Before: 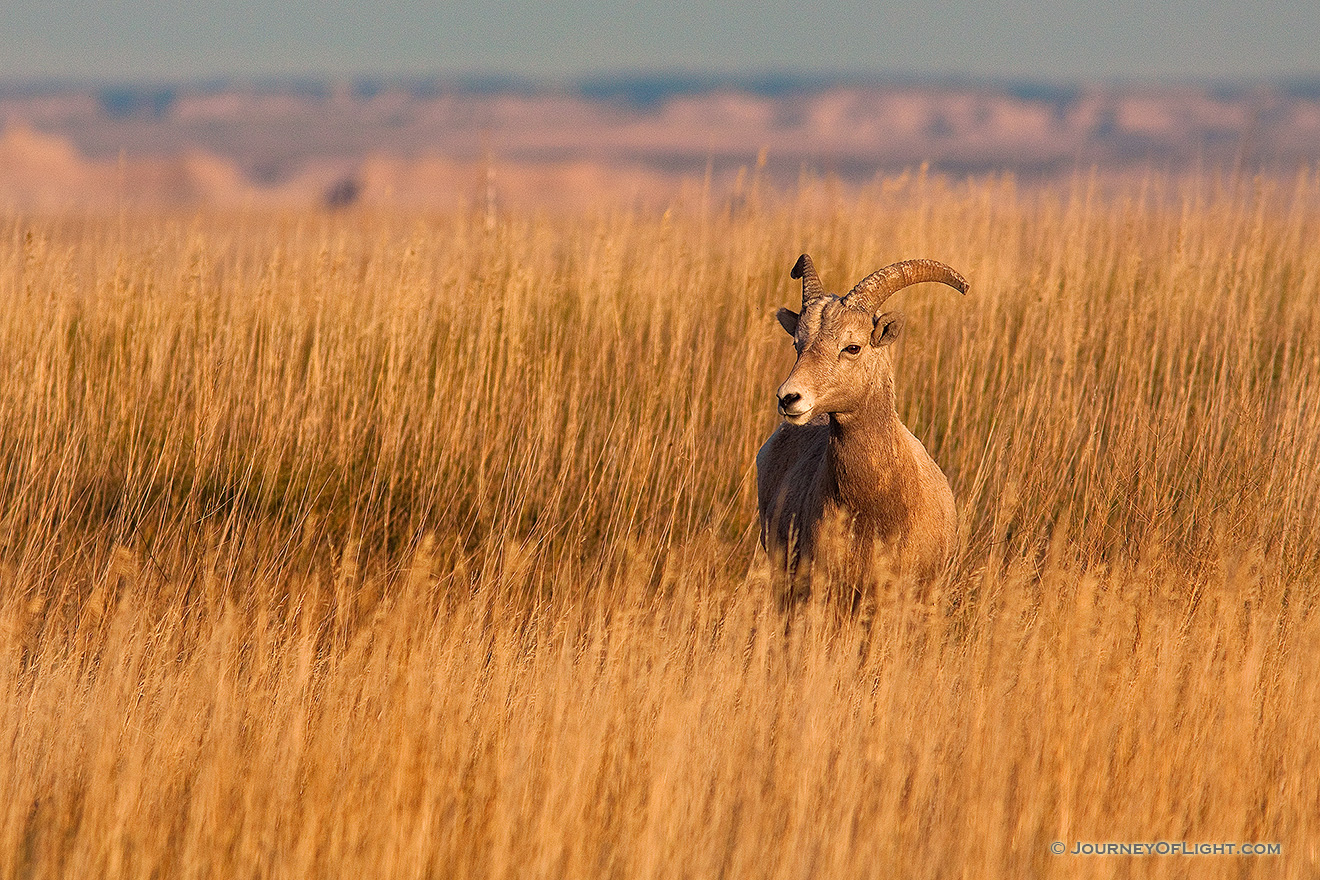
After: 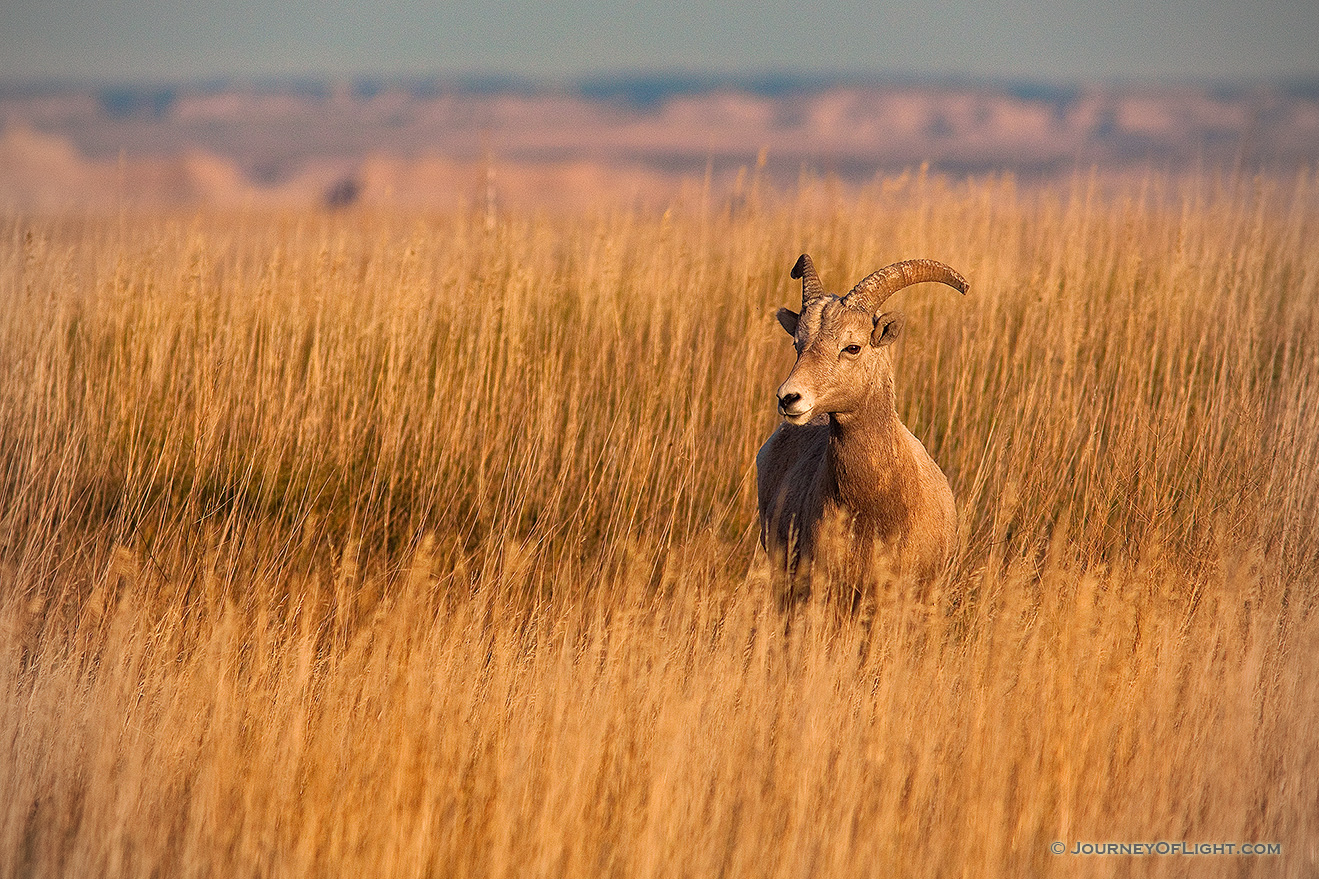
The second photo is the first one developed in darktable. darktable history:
vignetting: fall-off radius 60.92%
